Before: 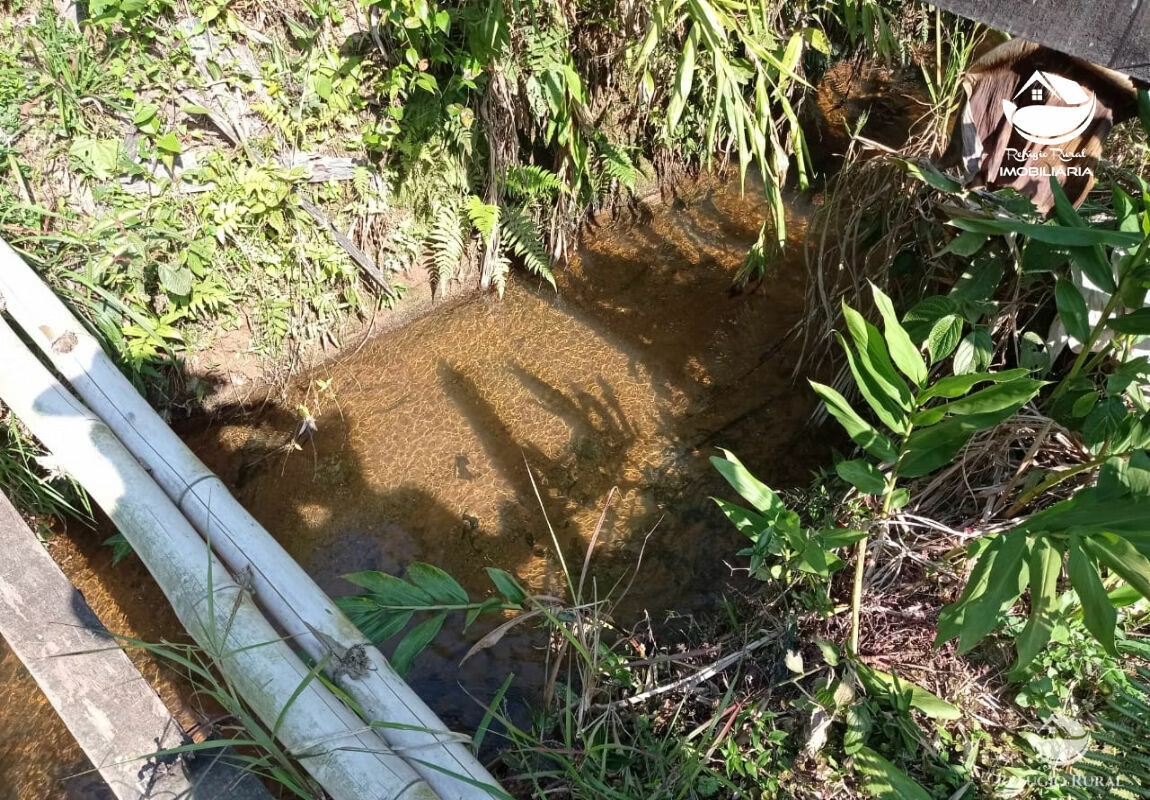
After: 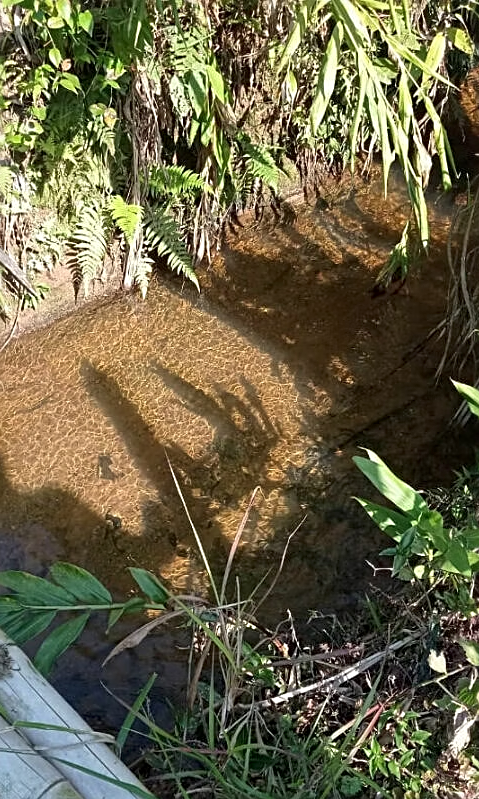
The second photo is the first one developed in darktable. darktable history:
crop: left 31.089%, right 27.231%
sharpen: on, module defaults
local contrast: mode bilateral grid, contrast 19, coarseness 50, detail 119%, midtone range 0.2
